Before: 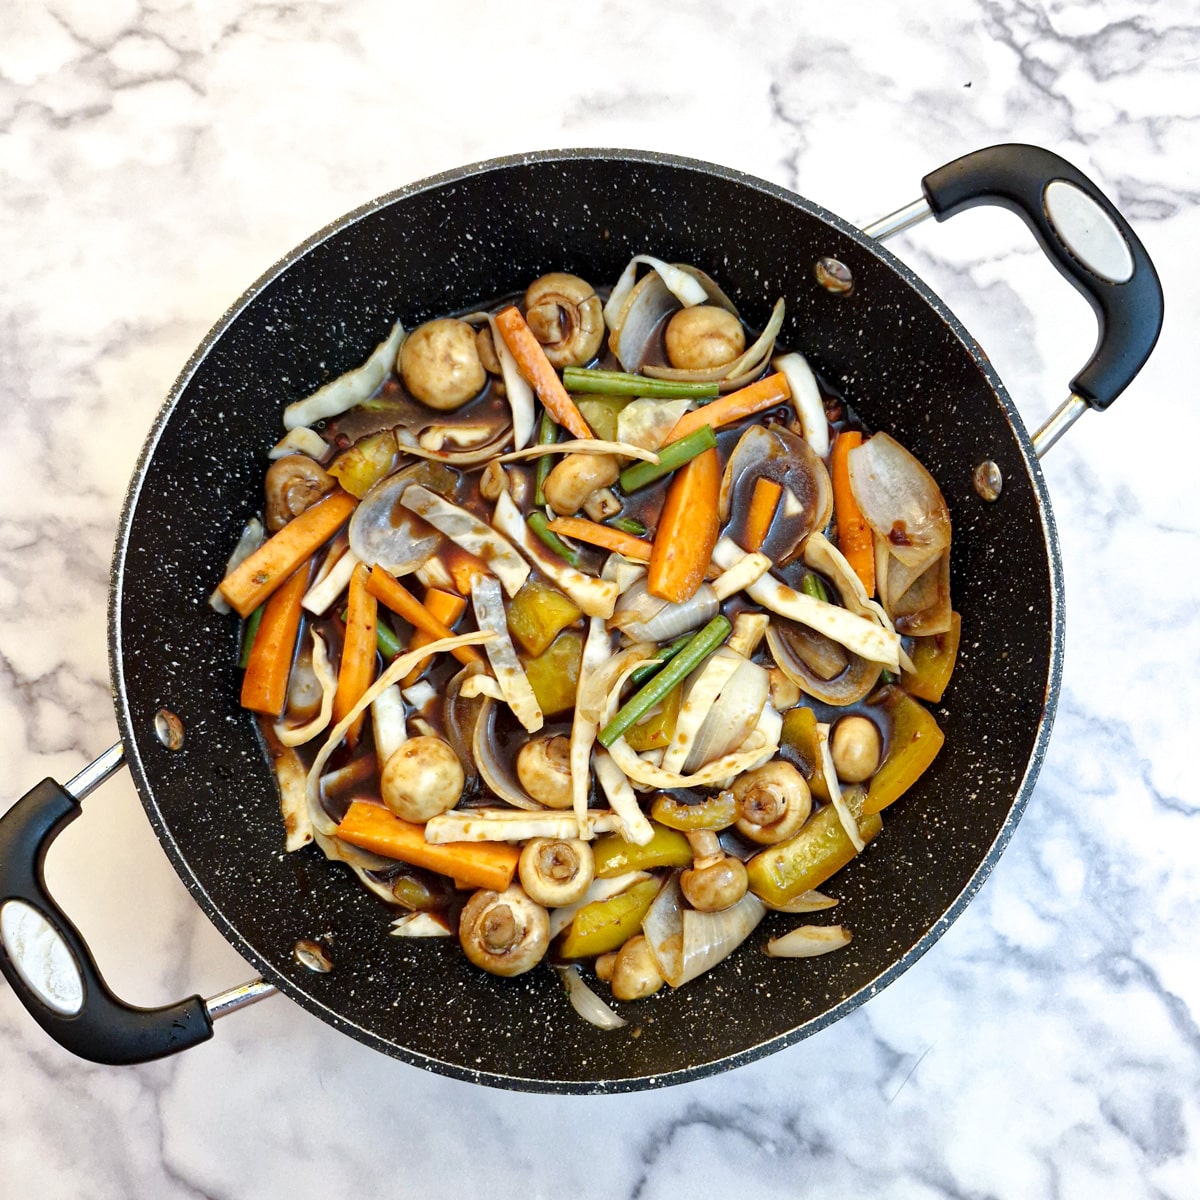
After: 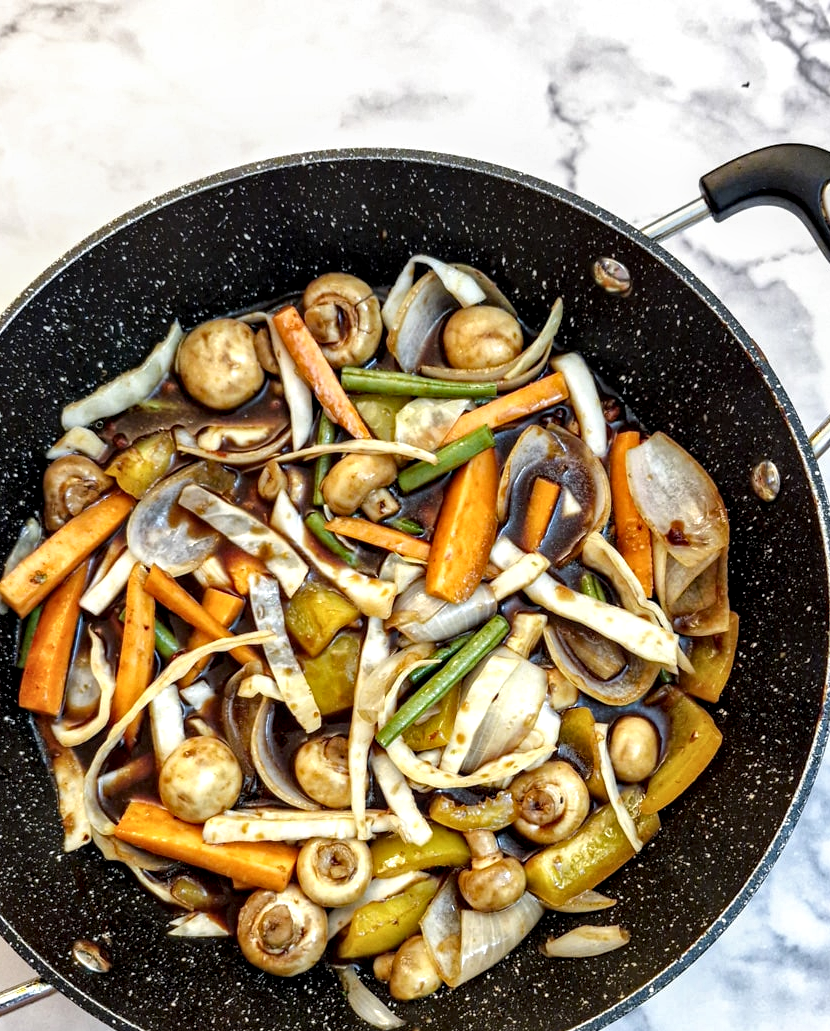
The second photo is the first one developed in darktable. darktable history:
local contrast: detail 160%
crop: left 18.524%, right 12.231%, bottom 14.01%
